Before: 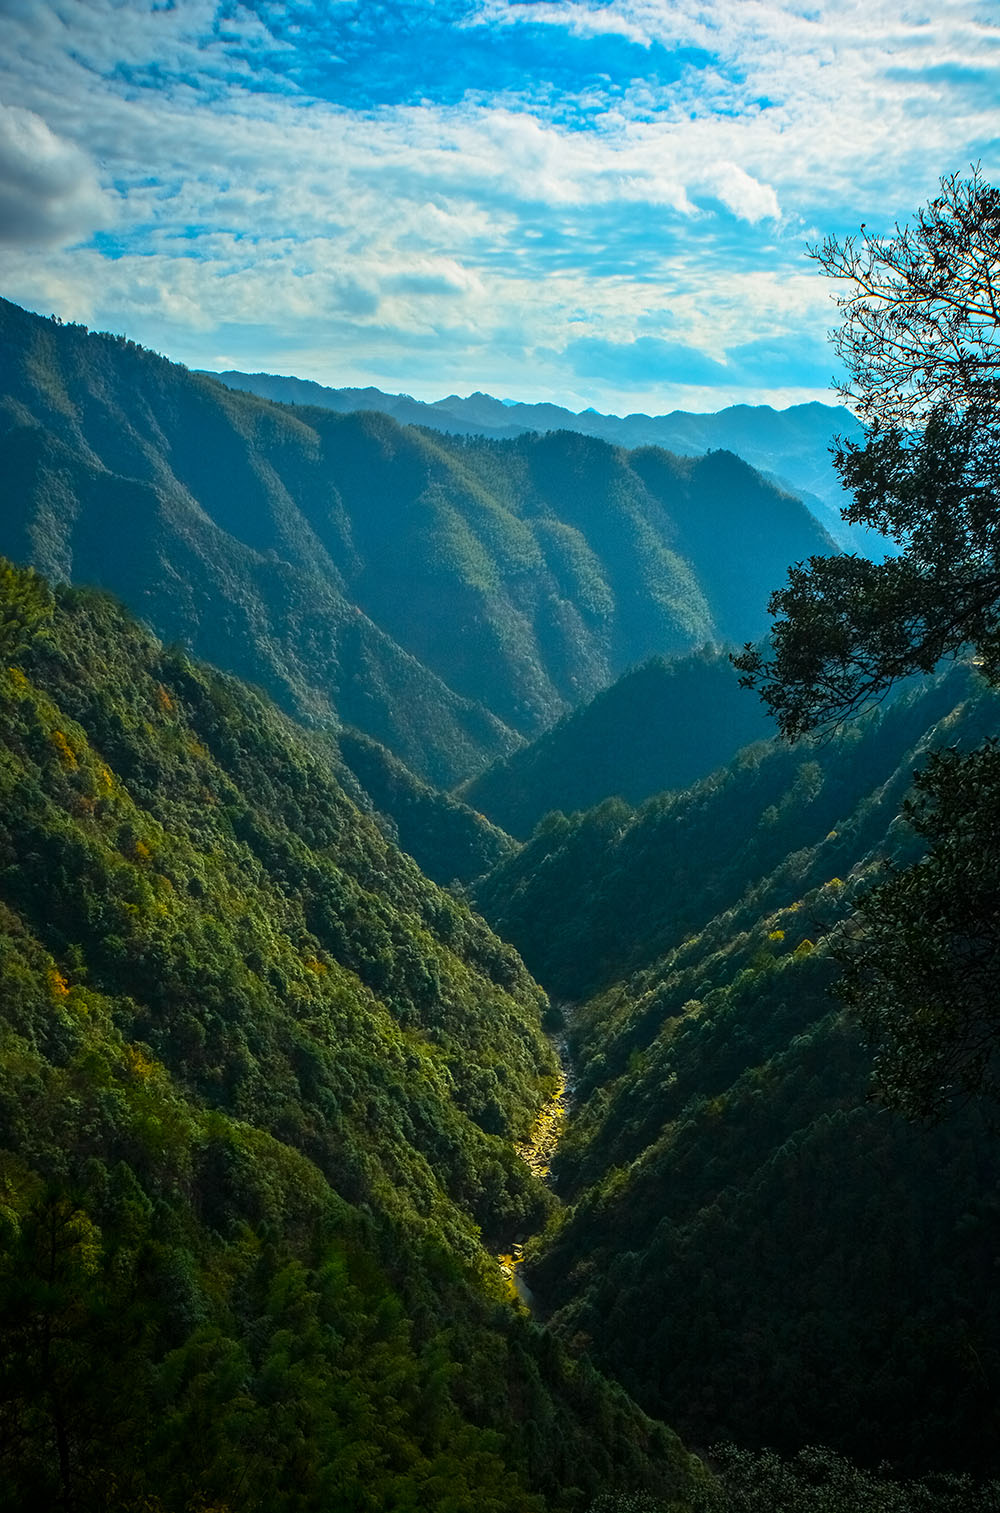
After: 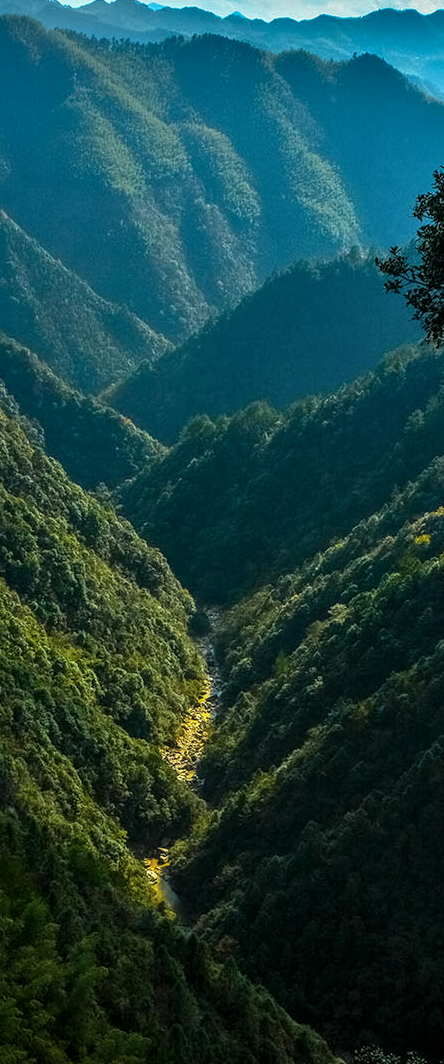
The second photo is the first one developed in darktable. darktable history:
local contrast: on, module defaults
shadows and highlights: shadows 20.91, highlights -82.73, soften with gaussian
crop: left 35.432%, top 26.233%, right 20.145%, bottom 3.432%
